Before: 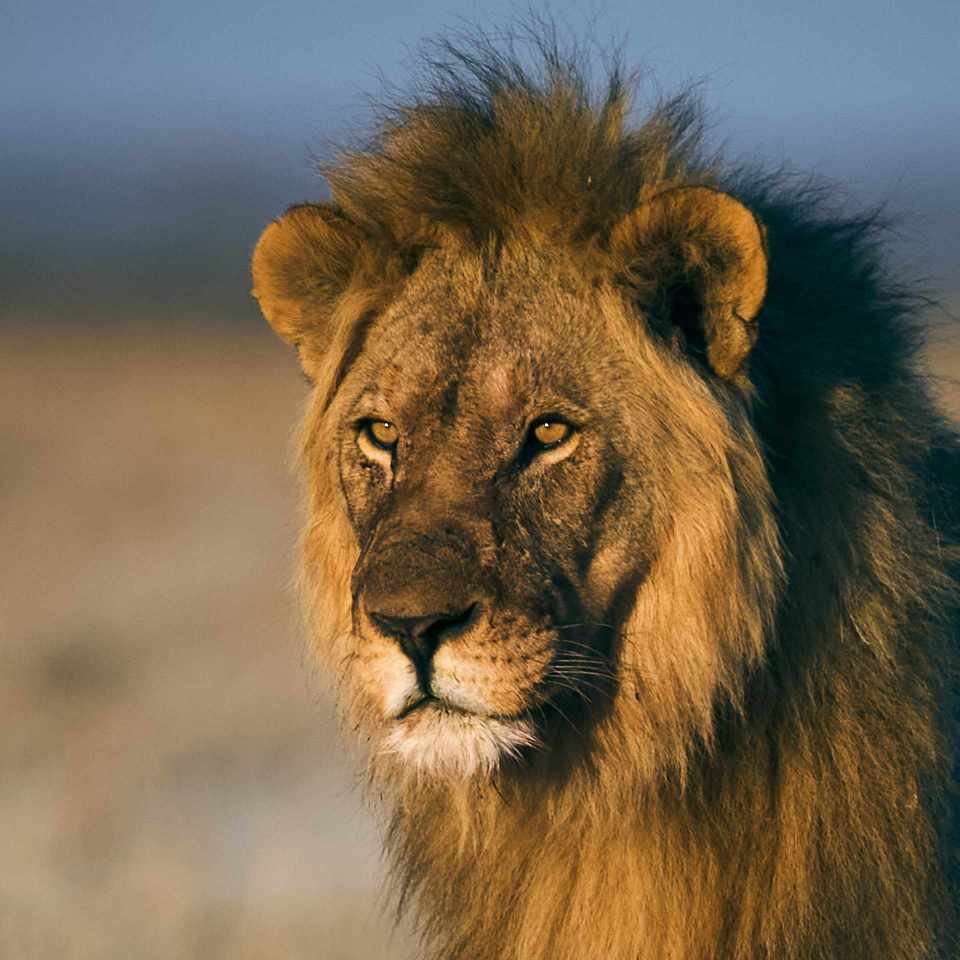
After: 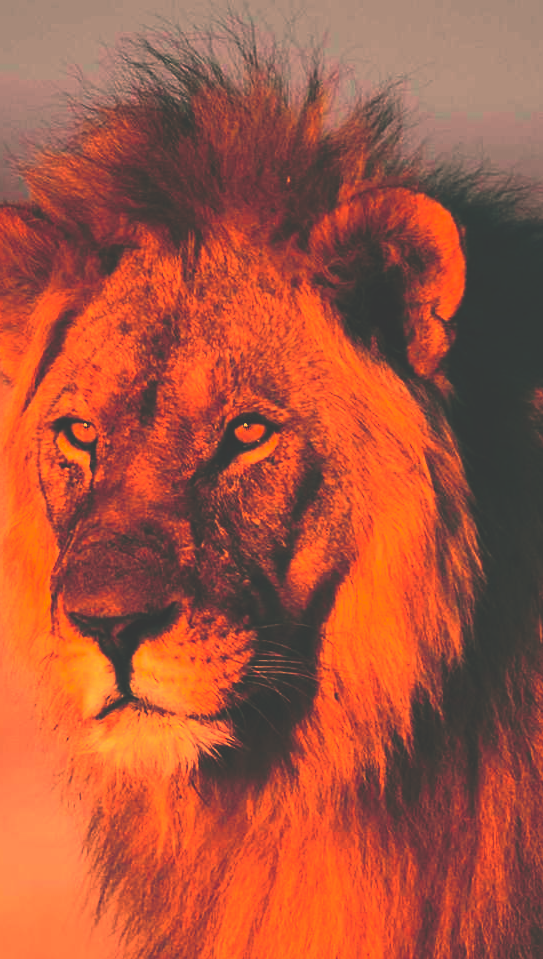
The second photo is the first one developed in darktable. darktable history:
crop: left 31.458%, top 0%, right 11.876%
tone curve: curves: ch0 [(0, 0.023) (0.217, 0.19) (0.754, 0.801) (1, 0.977)]; ch1 [(0, 0) (0.392, 0.398) (0.5, 0.5) (0.521, 0.529) (0.56, 0.592) (1, 1)]; ch2 [(0, 0) (0.5, 0.5) (0.579, 0.561) (0.65, 0.657) (1, 1)], color space Lab, independent channels, preserve colors none
rgb curve: curves: ch0 [(0, 0.186) (0.314, 0.284) (0.775, 0.708) (1, 1)], compensate middle gray true, preserve colors none
white balance: red 1.467, blue 0.684
contrast brightness saturation: contrast -0.1, brightness 0.05, saturation 0.08
